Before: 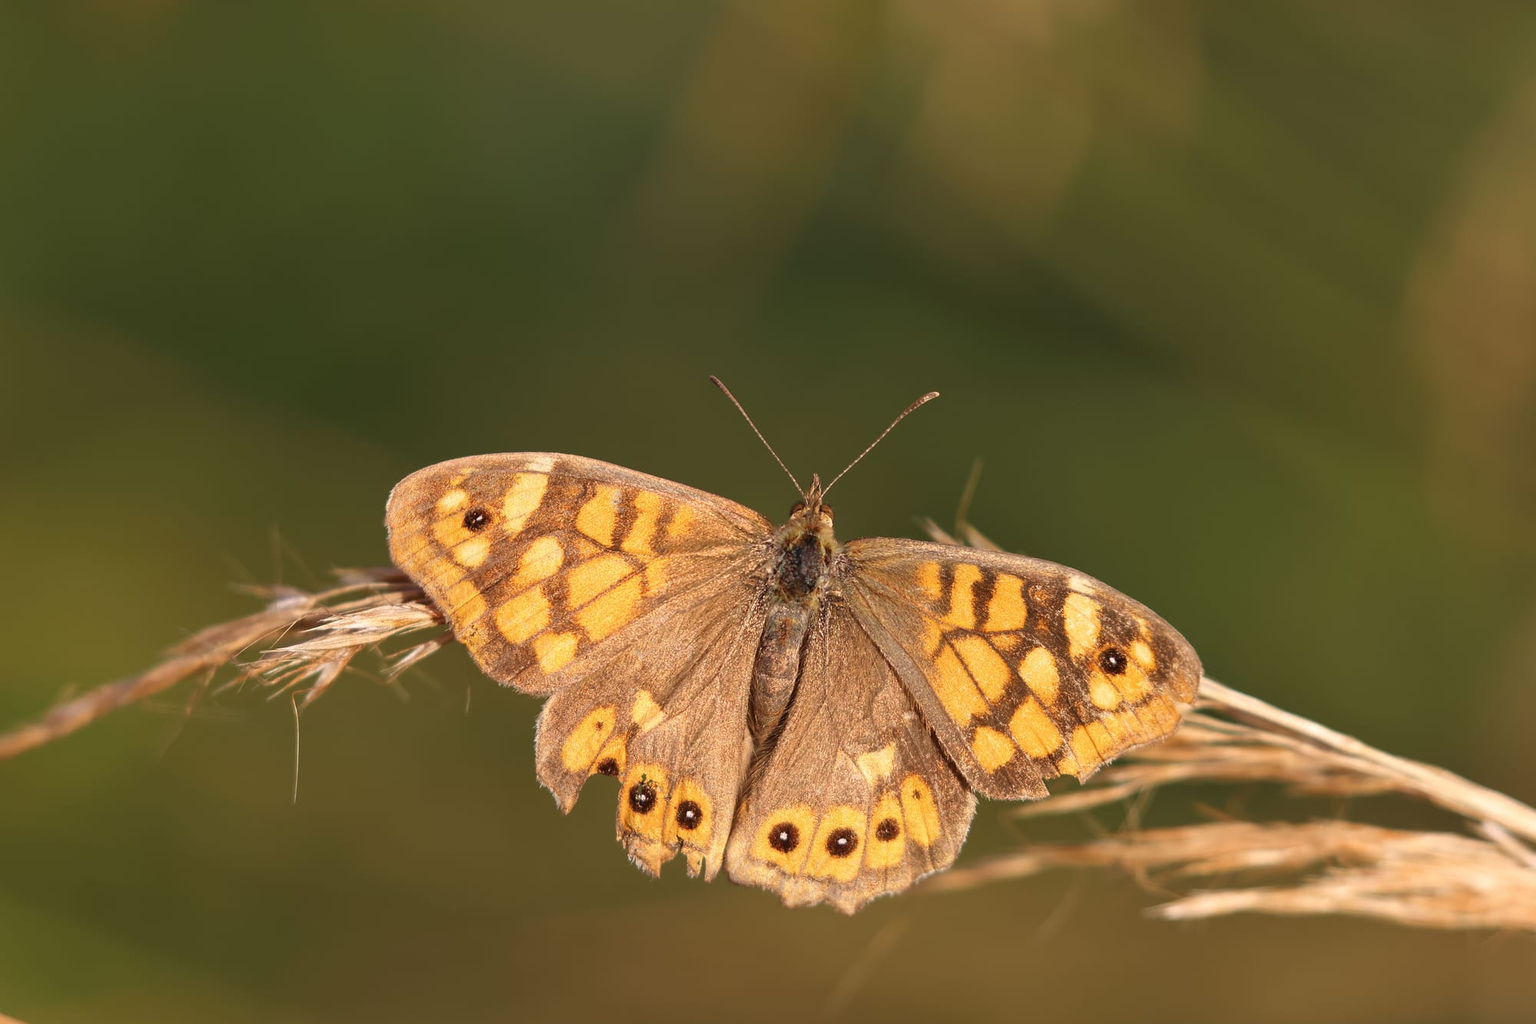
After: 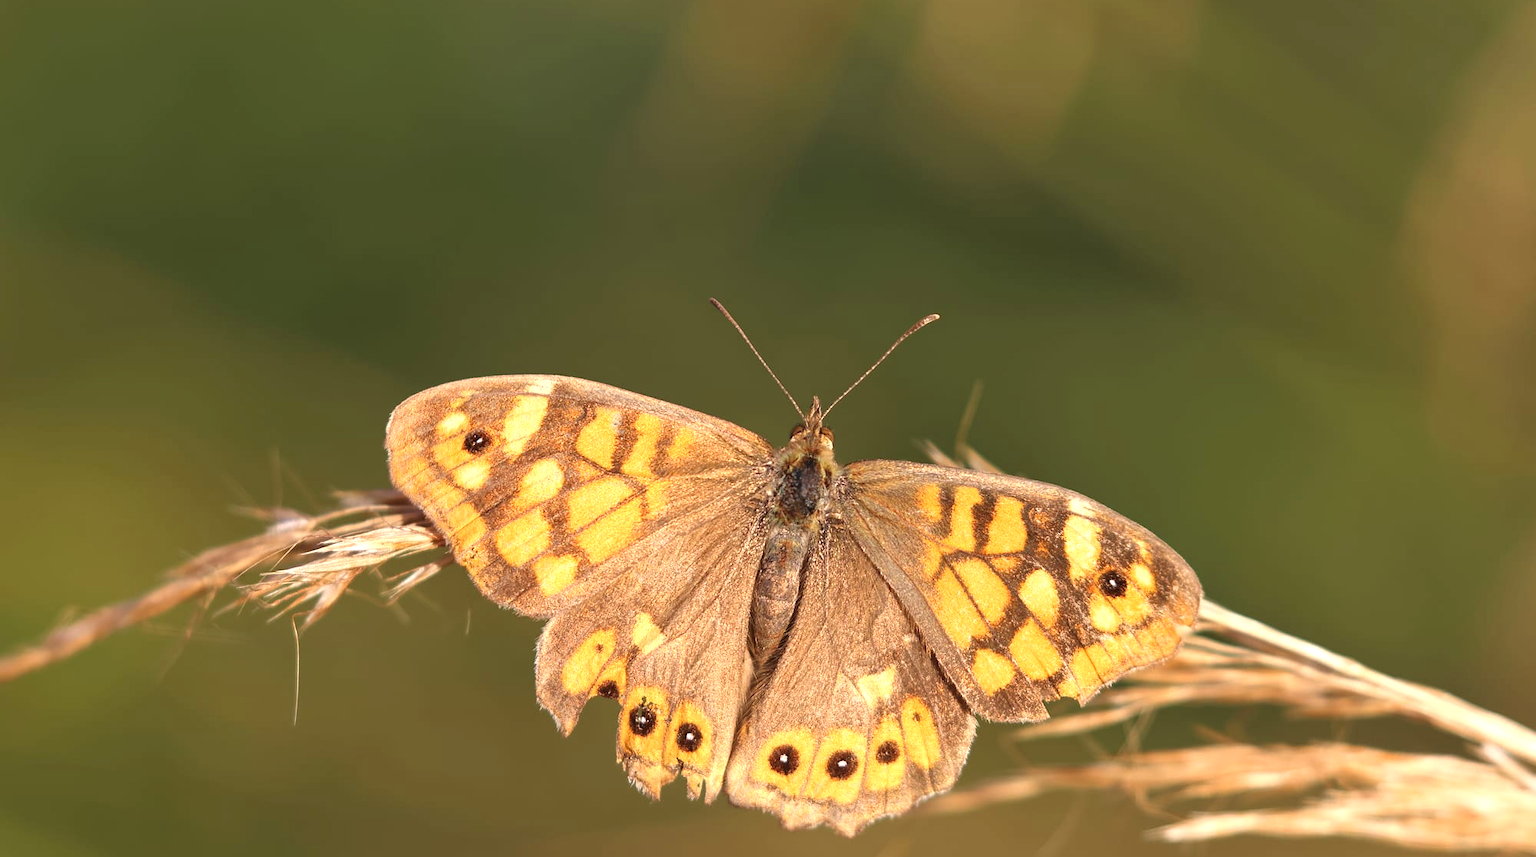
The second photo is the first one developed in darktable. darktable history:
exposure: black level correction 0, exposure 0.5 EV, compensate highlight preservation false
crop: top 7.625%, bottom 8.027%
